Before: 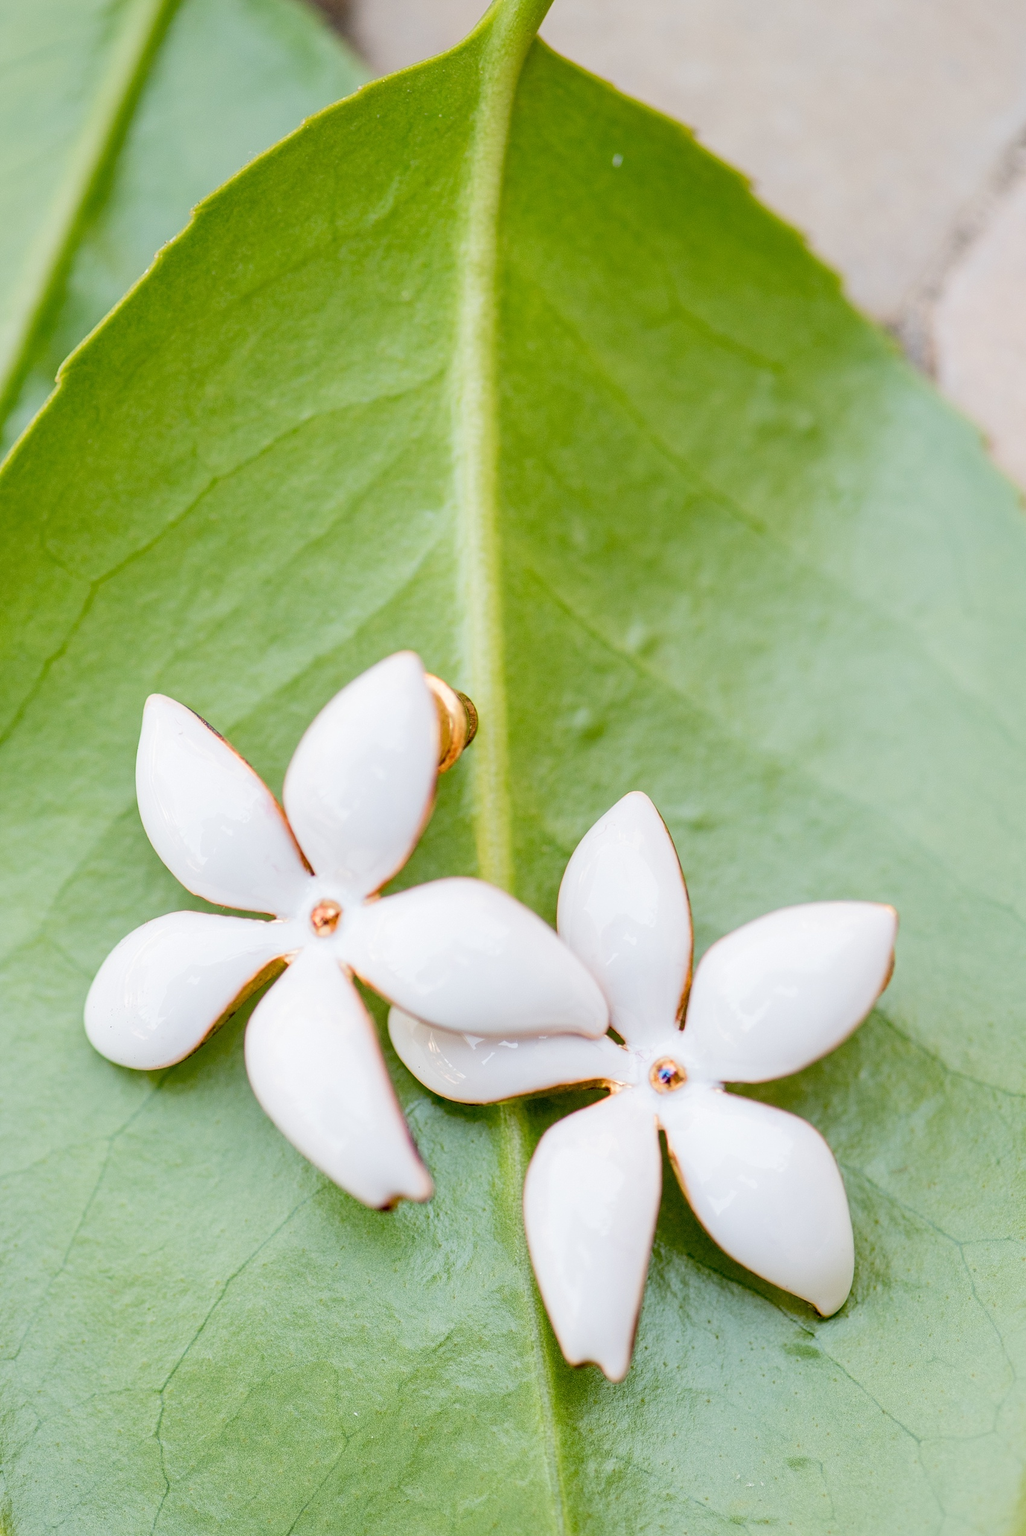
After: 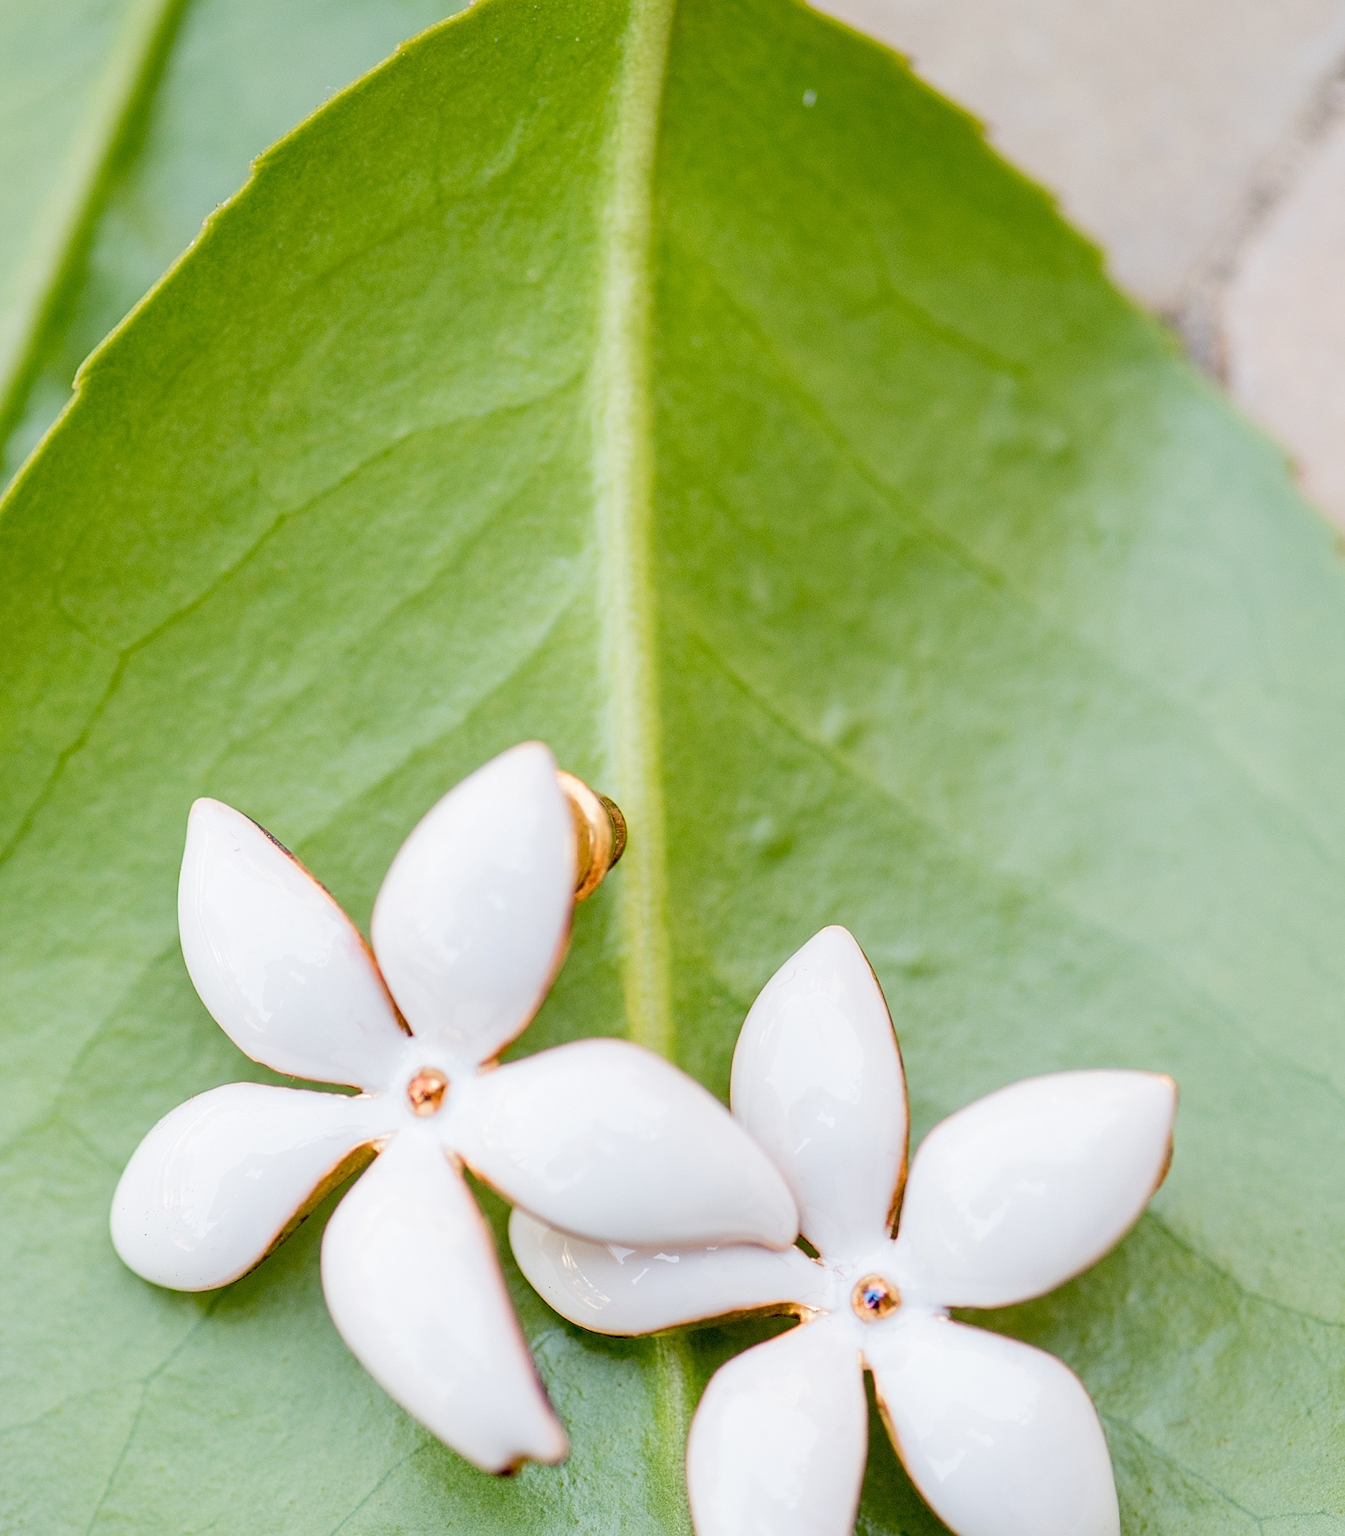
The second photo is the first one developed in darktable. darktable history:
sharpen: amount 0.208
crop: top 5.609%, bottom 18.139%
